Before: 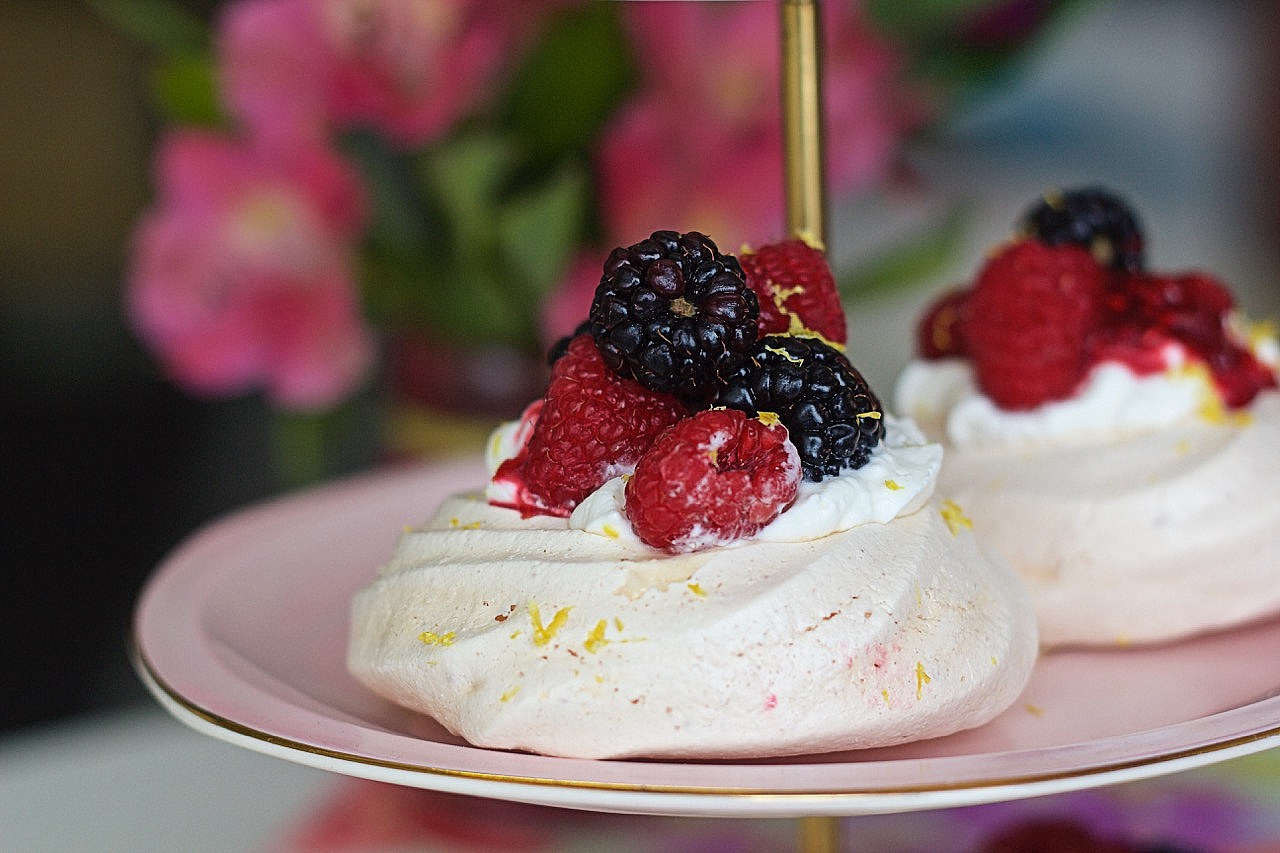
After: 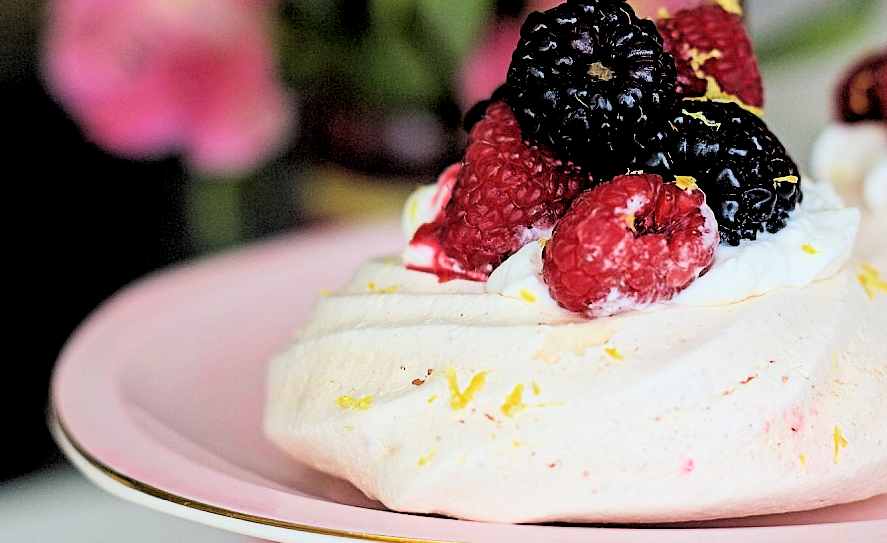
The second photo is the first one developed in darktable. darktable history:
exposure: black level correction 0, exposure 1 EV, compensate exposure bias true, compensate highlight preservation false
crop: left 6.488%, top 27.668%, right 24.183%, bottom 8.656%
filmic rgb: black relative exposure -7.65 EV, white relative exposure 4.56 EV, hardness 3.61, color science v6 (2022)
tone equalizer: on, module defaults
local contrast: highlights 100%, shadows 100%, detail 120%, midtone range 0.2
contrast equalizer: y [[0.5 ×4, 0.467, 0.376], [0.5 ×6], [0.5 ×6], [0 ×6], [0 ×6]]
rgb levels: levels [[0.034, 0.472, 0.904], [0, 0.5, 1], [0, 0.5, 1]]
